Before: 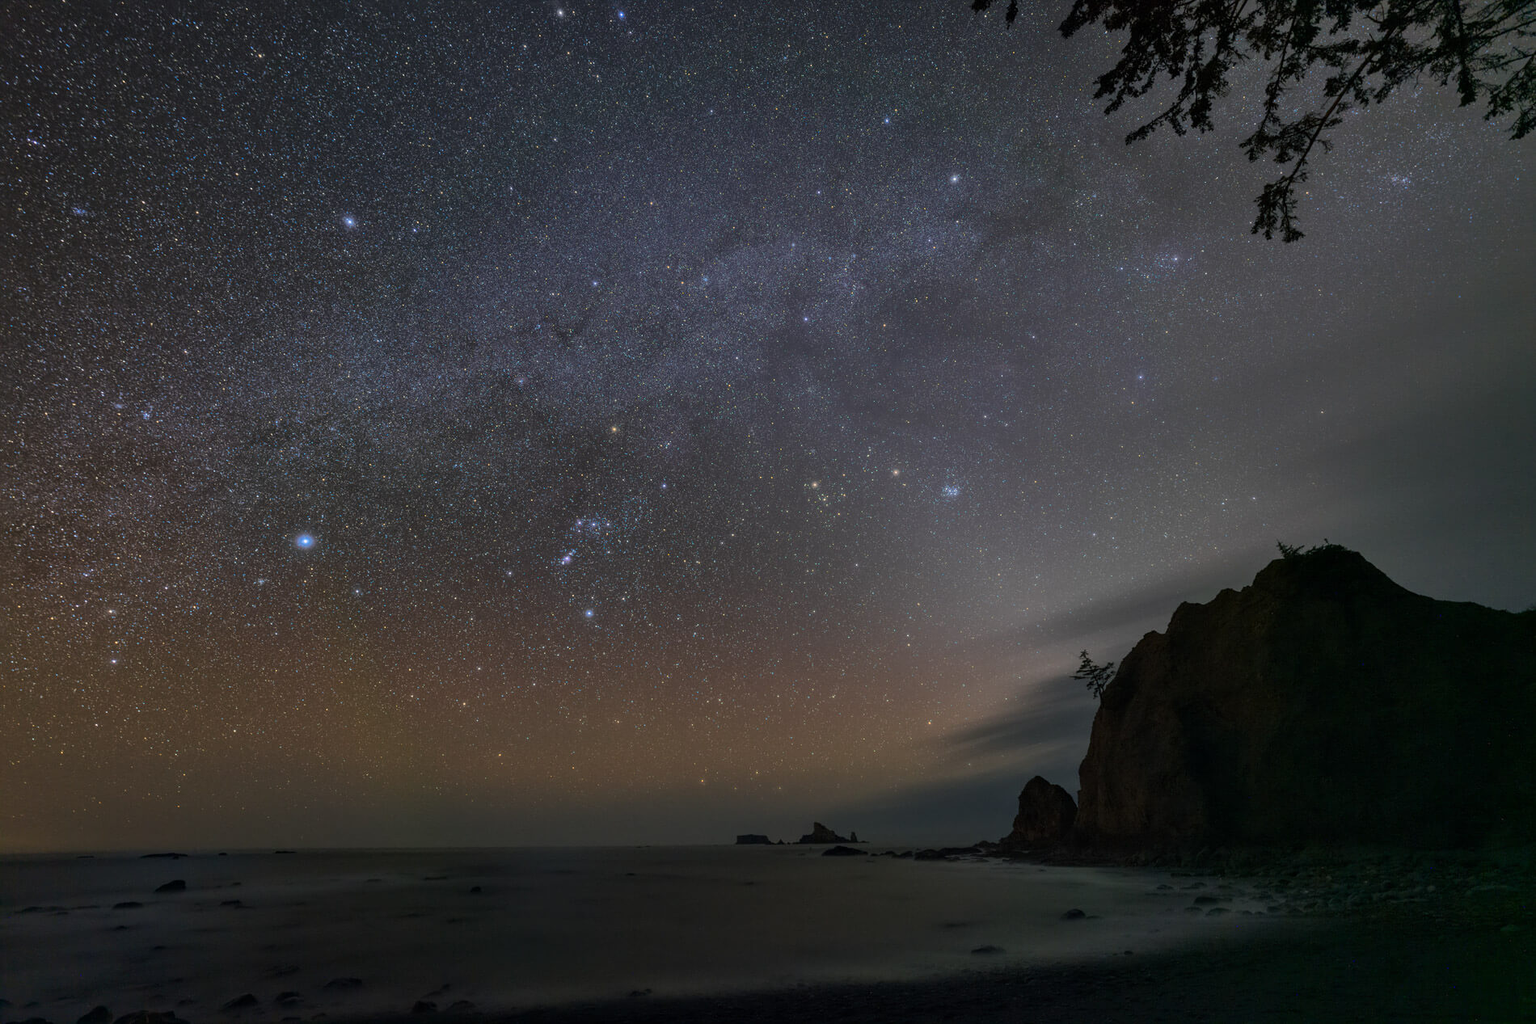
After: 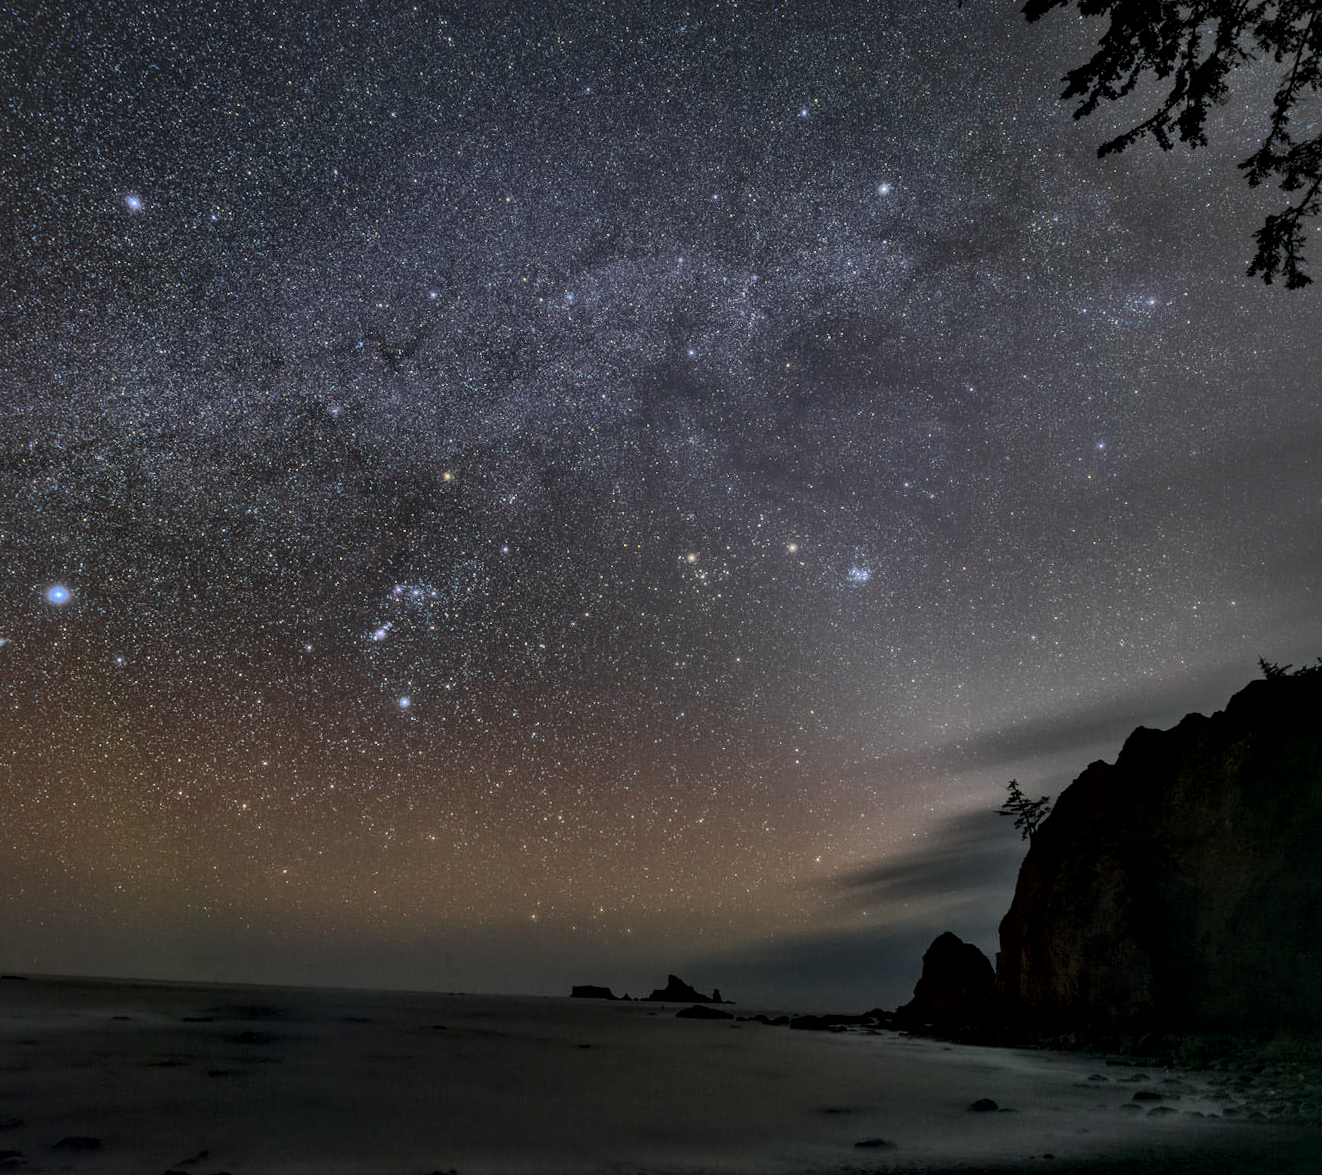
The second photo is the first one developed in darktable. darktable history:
tone equalizer: on, module defaults
local contrast: mode bilateral grid, contrast 70, coarseness 75, detail 180%, midtone range 0.2
crop and rotate: angle -3°, left 14.188%, top 0.025%, right 10.851%, bottom 0.076%
